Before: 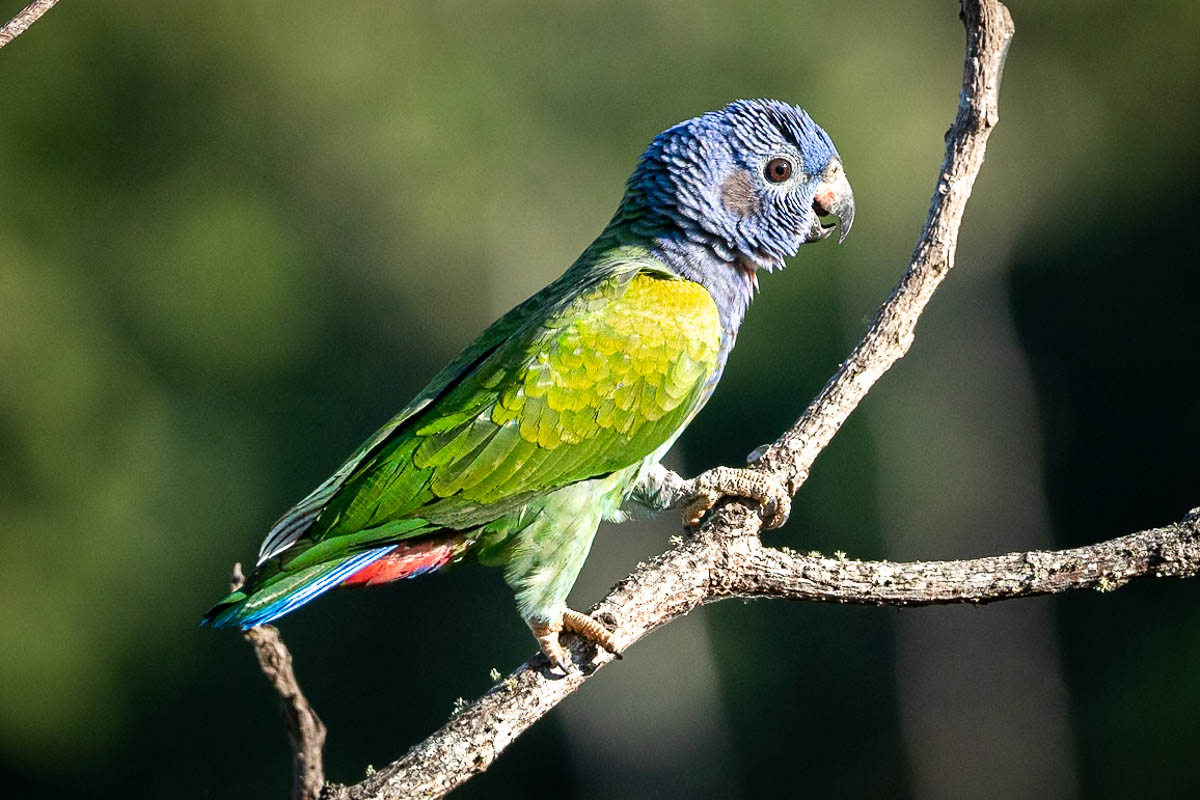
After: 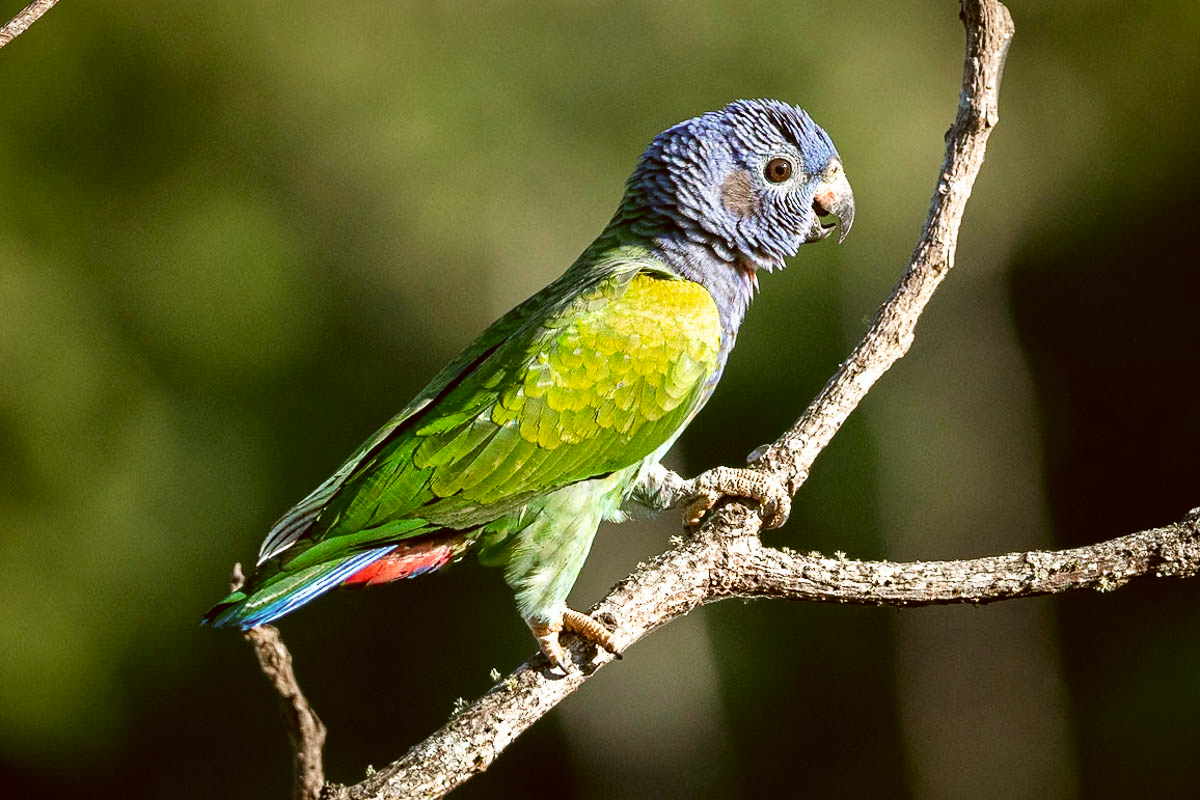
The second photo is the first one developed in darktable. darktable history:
color correction: highlights a* -0.385, highlights b* 0.17, shadows a* 4.44, shadows b* 20.24
